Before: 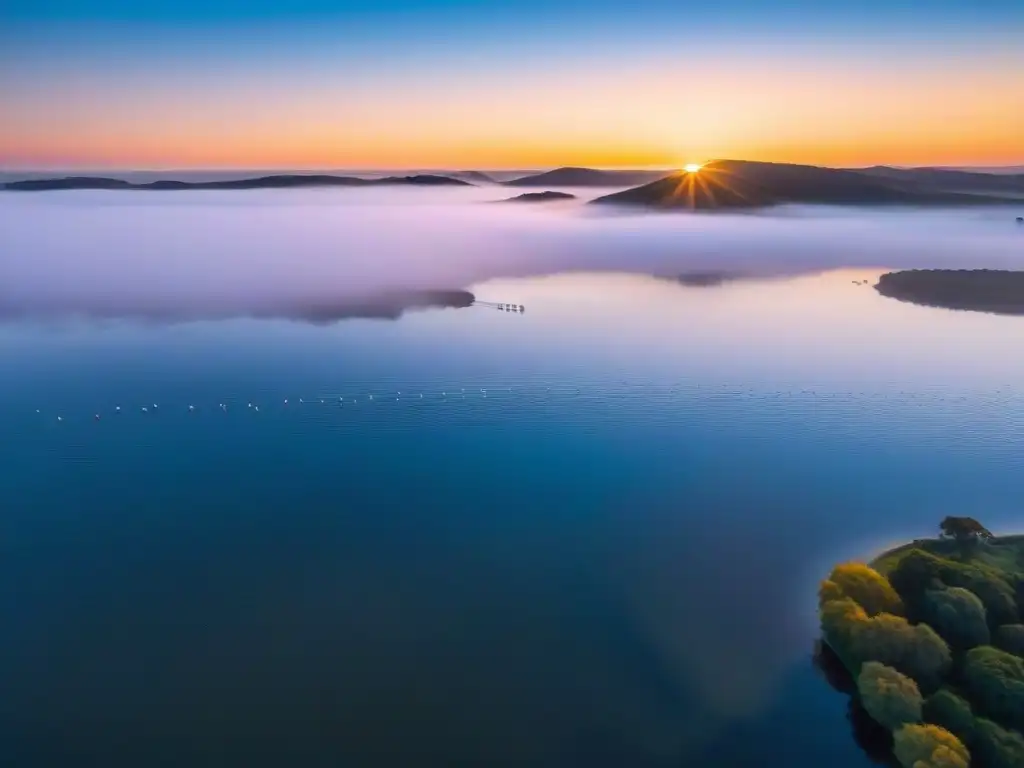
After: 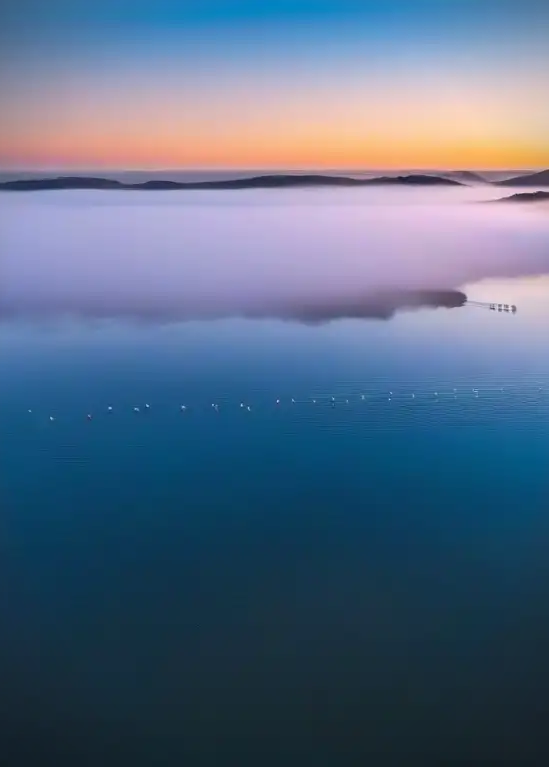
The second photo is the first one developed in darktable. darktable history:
crop: left 0.877%, right 45.508%, bottom 0.091%
vignetting: fall-off start 99.21%, fall-off radius 65.05%, automatic ratio true
